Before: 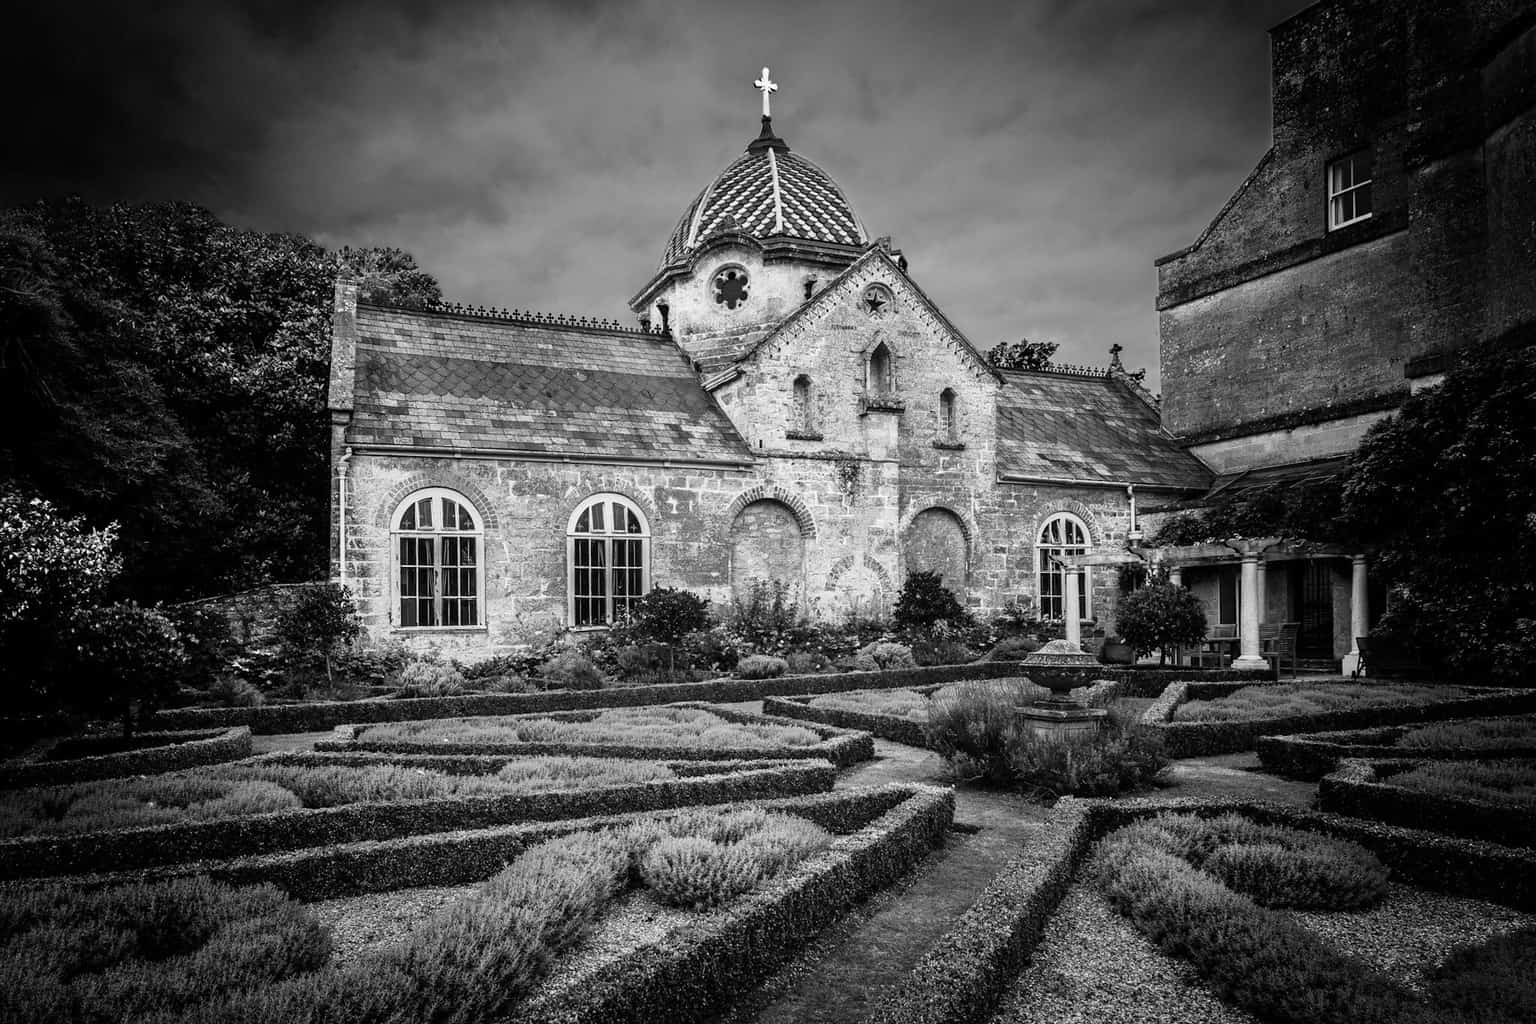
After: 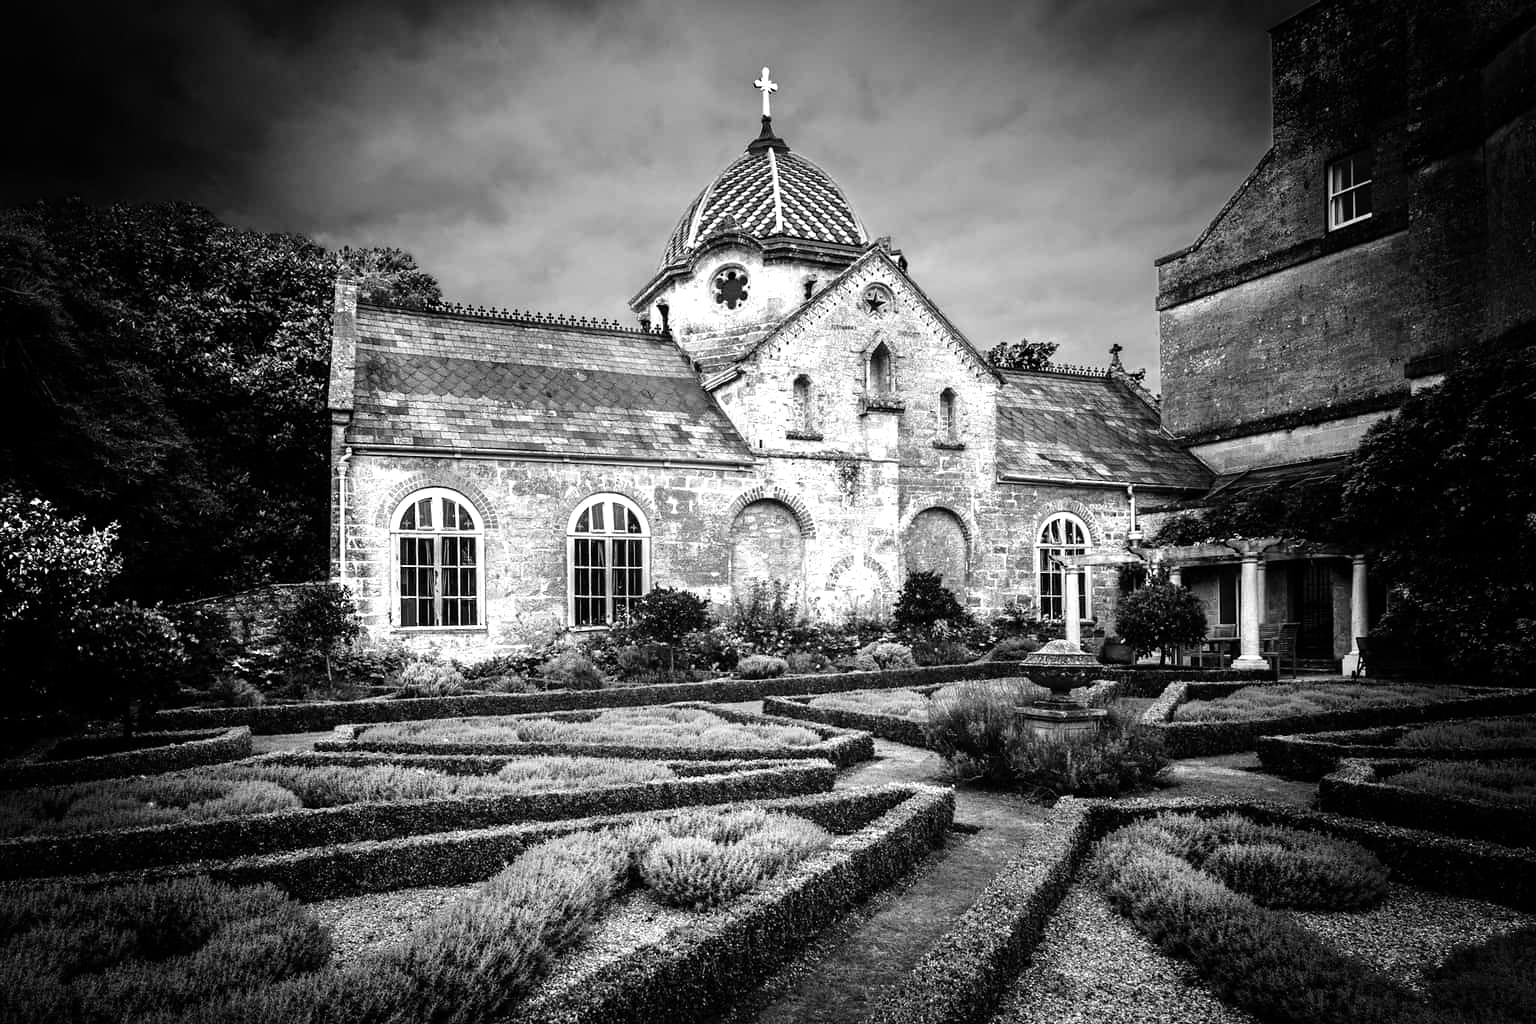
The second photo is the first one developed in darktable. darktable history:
tone equalizer: -8 EV -0.776 EV, -7 EV -0.714 EV, -6 EV -0.592 EV, -5 EV -0.38 EV, -3 EV 0.396 EV, -2 EV 0.6 EV, -1 EV 0.677 EV, +0 EV 0.768 EV, mask exposure compensation -0.502 EV
